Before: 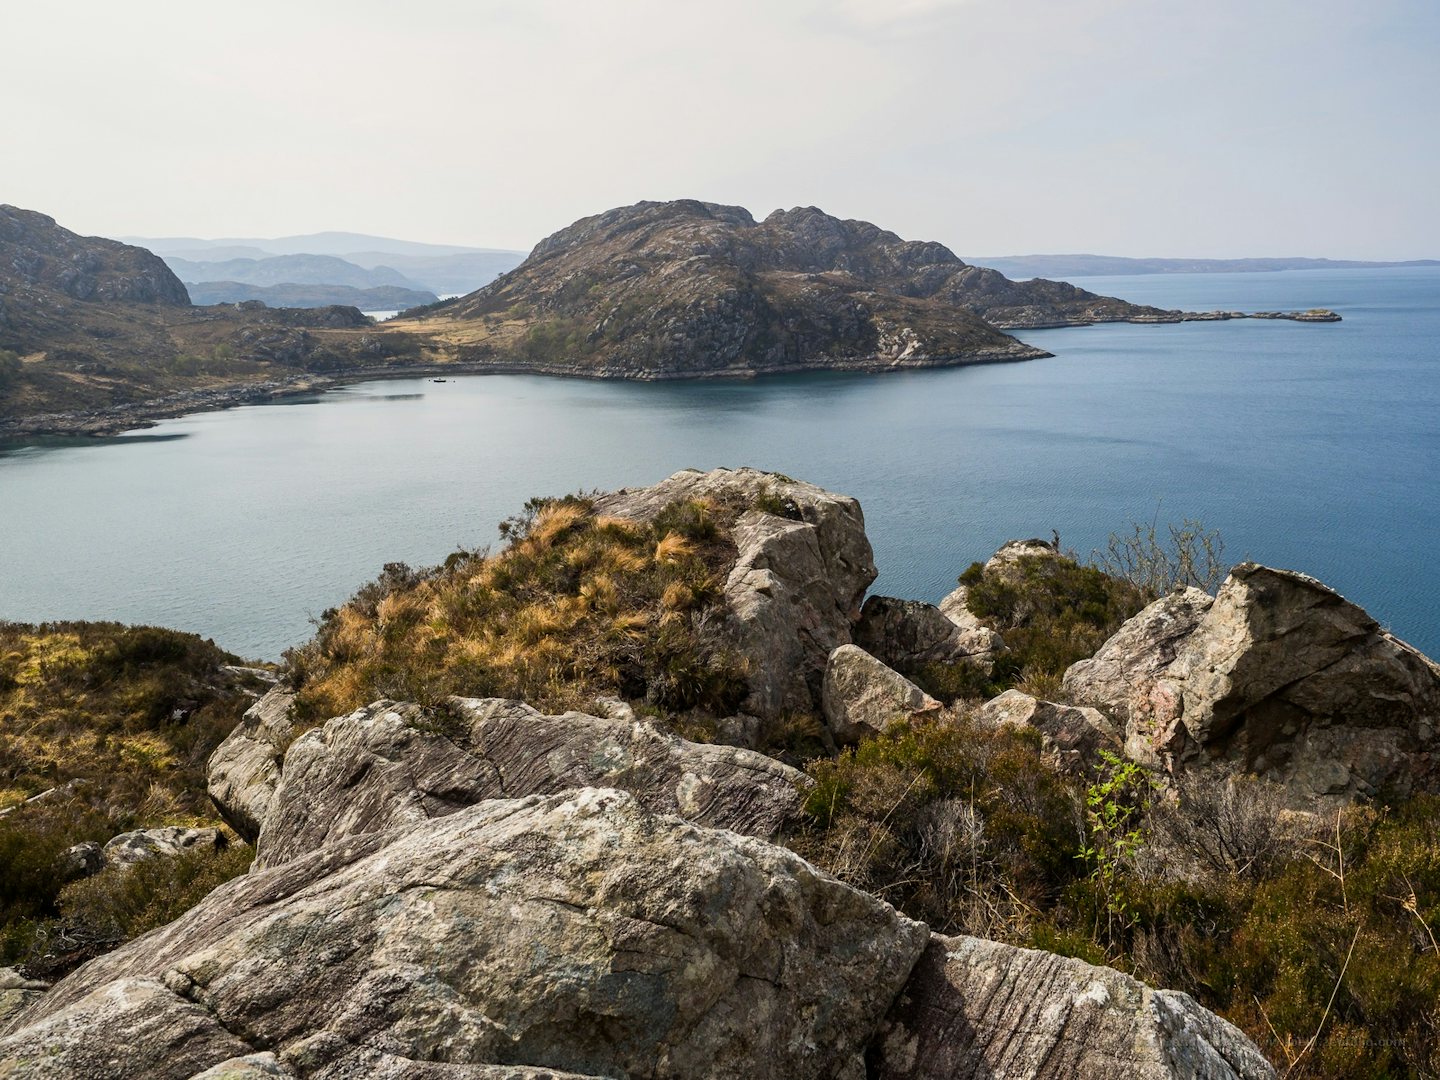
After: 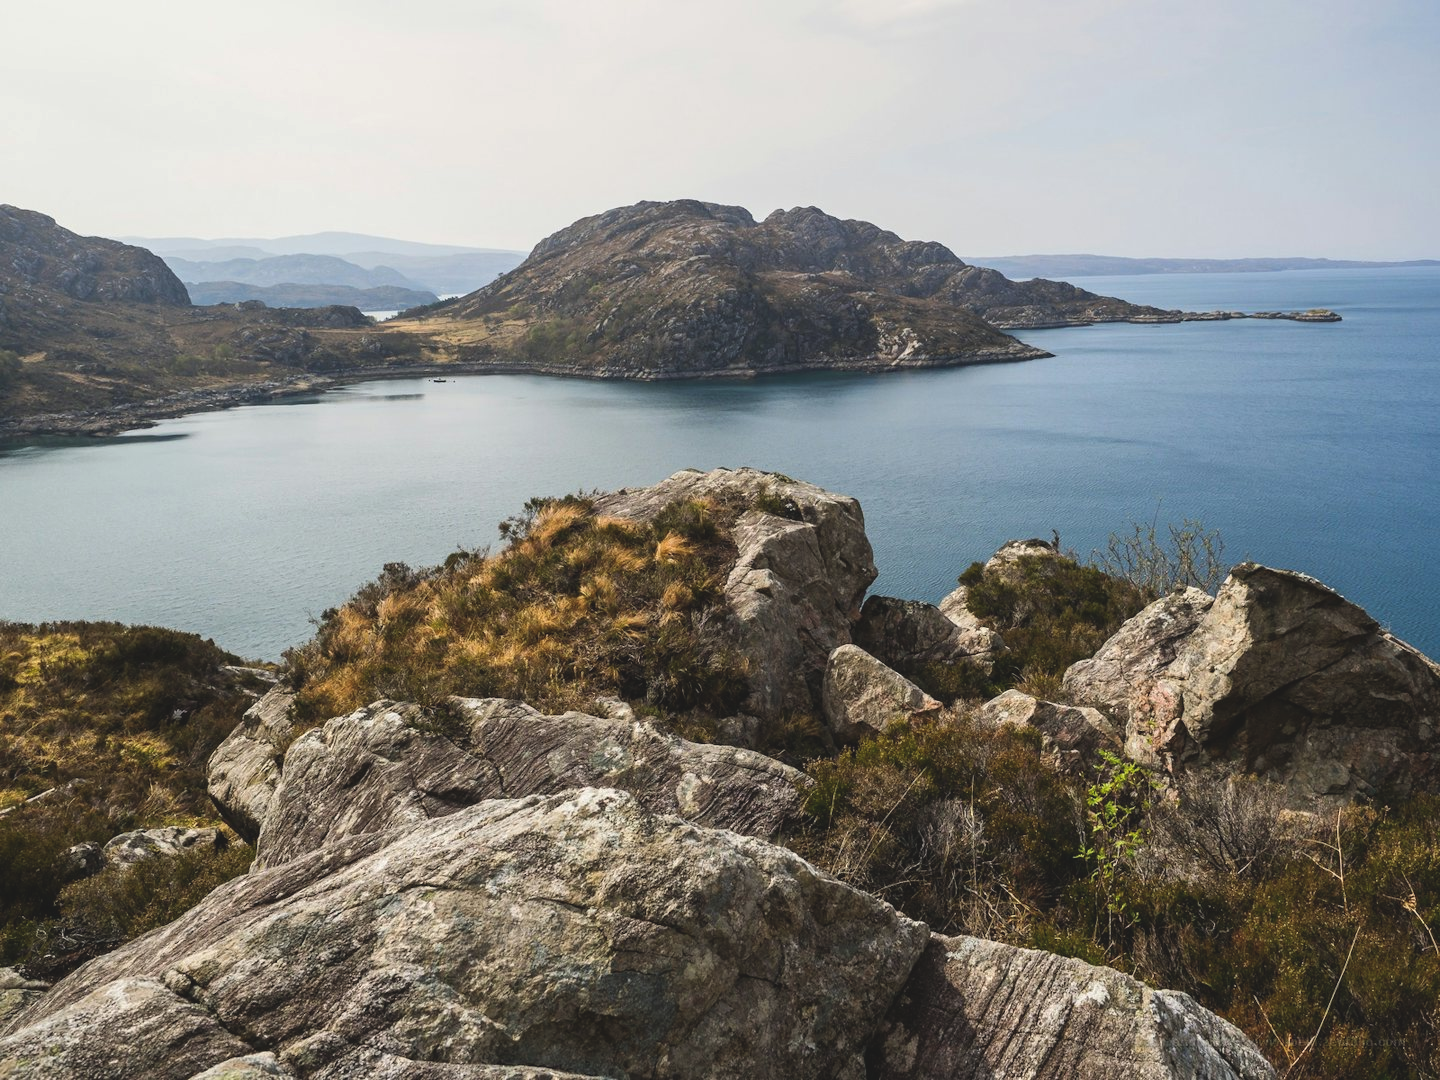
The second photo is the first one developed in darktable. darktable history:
exposure: black level correction -0.016, exposure -1.018 EV, compensate highlight preservation false
levels: mode automatic
